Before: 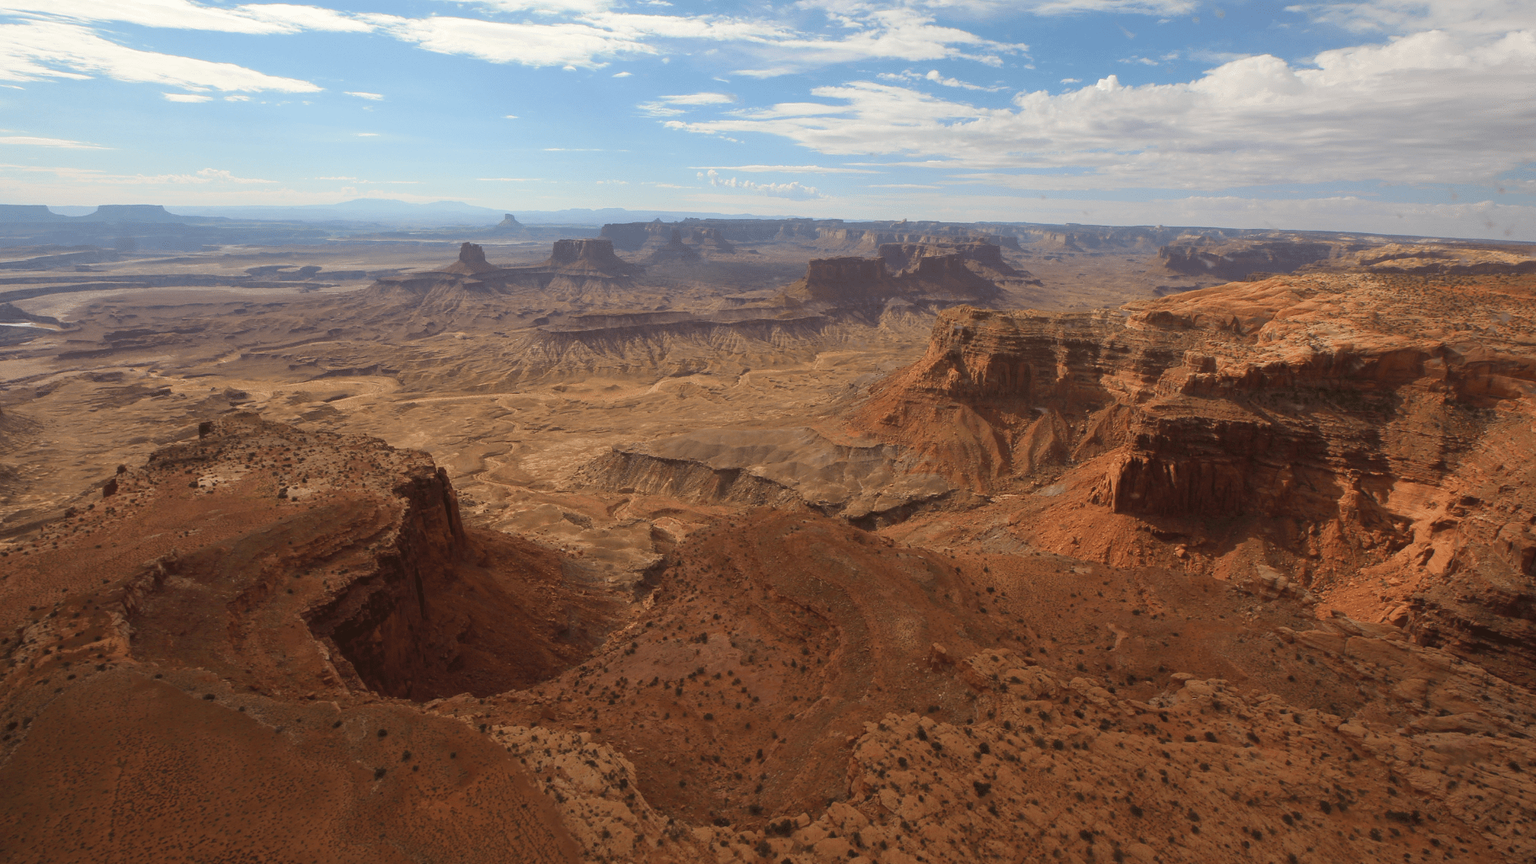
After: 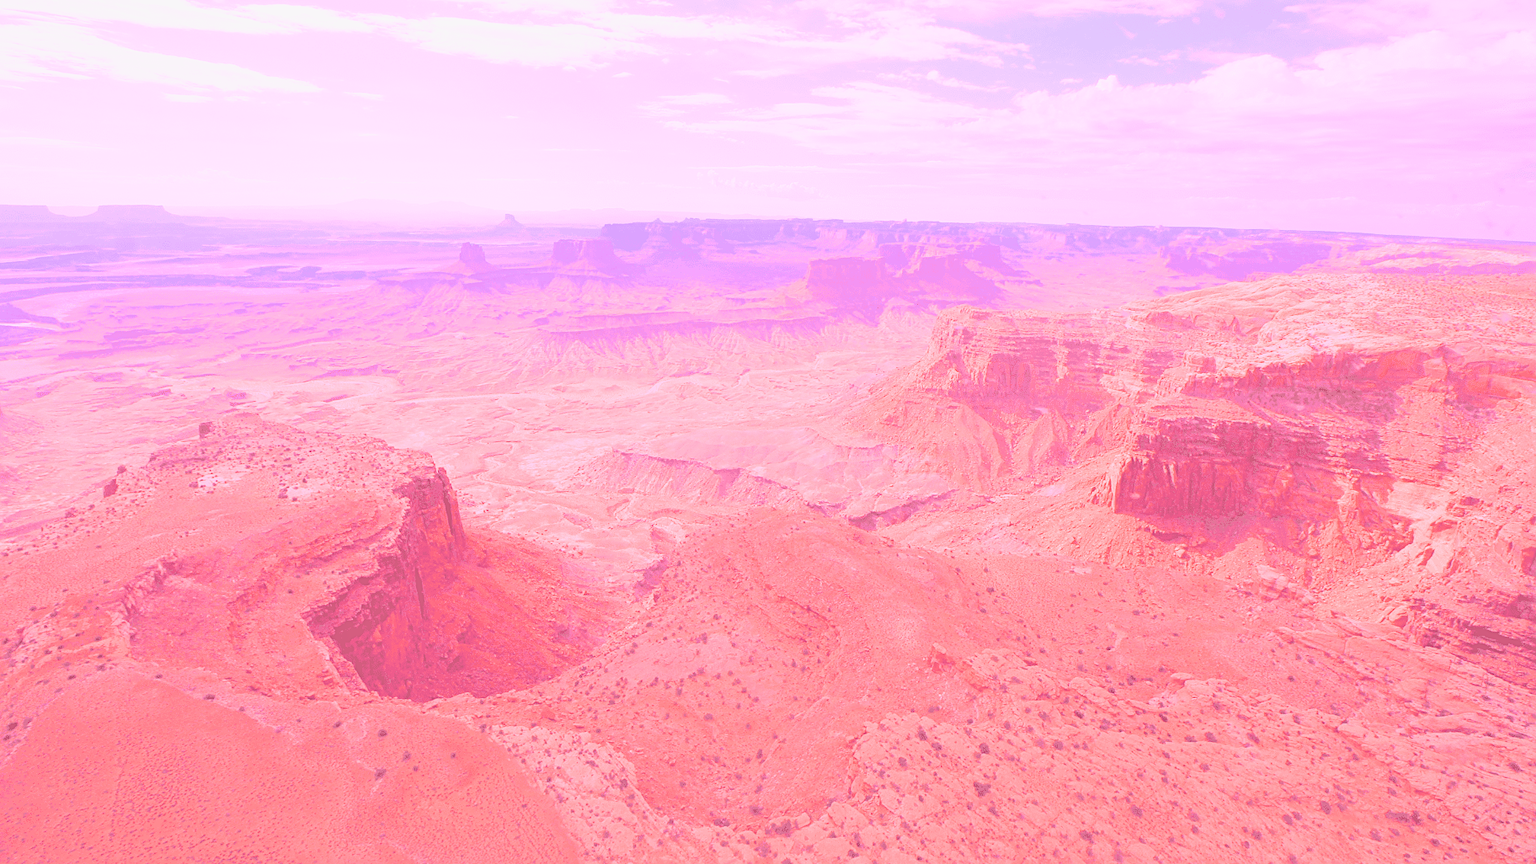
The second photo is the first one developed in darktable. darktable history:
tone equalizer "relight: fill-in": -7 EV 0.15 EV, -6 EV 0.6 EV, -5 EV 1.15 EV, -4 EV 1.33 EV, -3 EV 1.15 EV, -2 EV 0.6 EV, -1 EV 0.15 EV, mask exposure compensation -0.5 EV
color balance rgb: linear chroma grading › global chroma 9%, perceptual saturation grading › global saturation 36%, perceptual saturation grading › shadows 35%, perceptual brilliance grading › global brilliance 15%, perceptual brilliance grading › shadows -35%, global vibrance 15%
filmic rgb: black relative exposure -7.15 EV, white relative exposure 5.36 EV, hardness 3.02, color science v6 (2022)
highlight reconstruction: iterations 1, diameter of reconstruction 64 px
lens correction: scale 1.01, crop 1, focal 85, aperture 2.8, distance 7.77, camera "Canon EOS RP", lens "Canon RF 85mm F2 MACRO IS STM"
raw denoise: x [[0, 0.25, 0.5, 0.75, 1] ×4]
sharpen: on, module defaults
white balance: red 1.803, blue 1.886
exposure: black level correction 0, exposure 0.953 EV, compensate exposure bias true, compensate highlight preservation false
